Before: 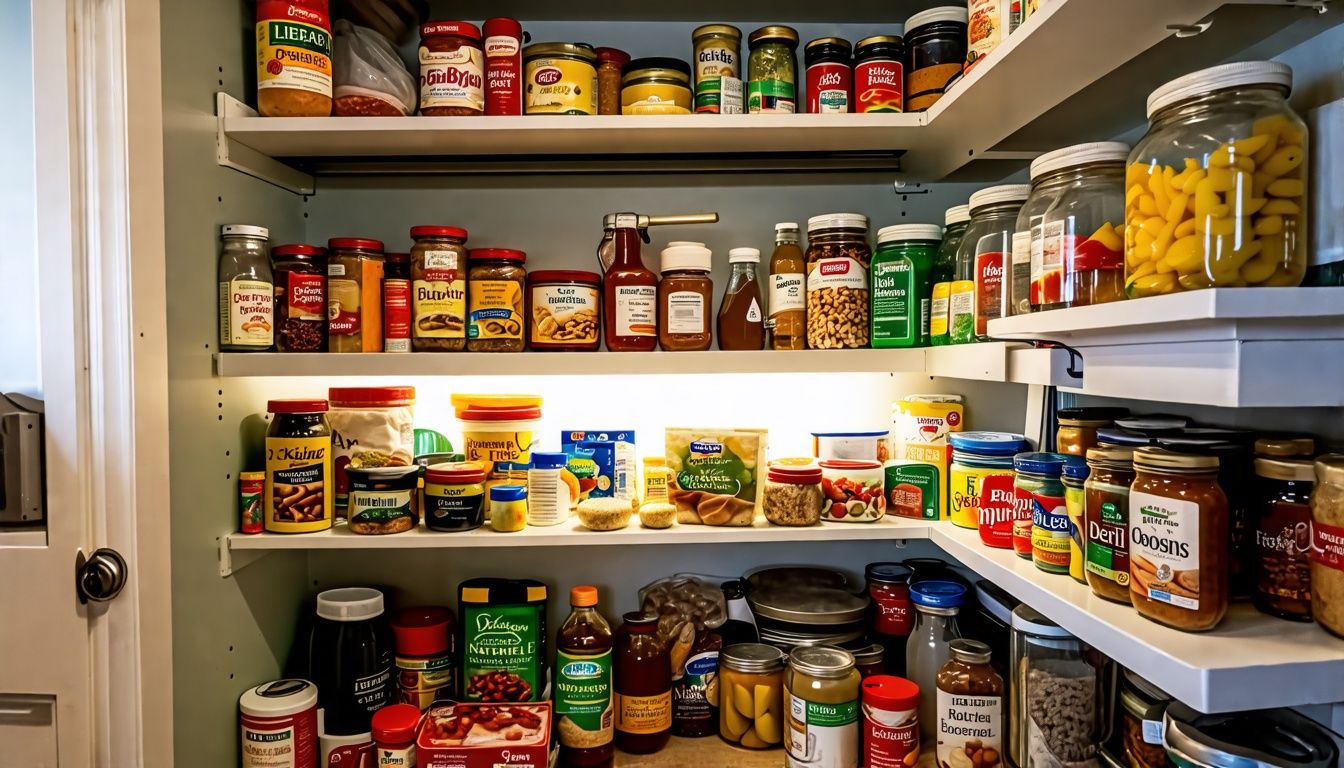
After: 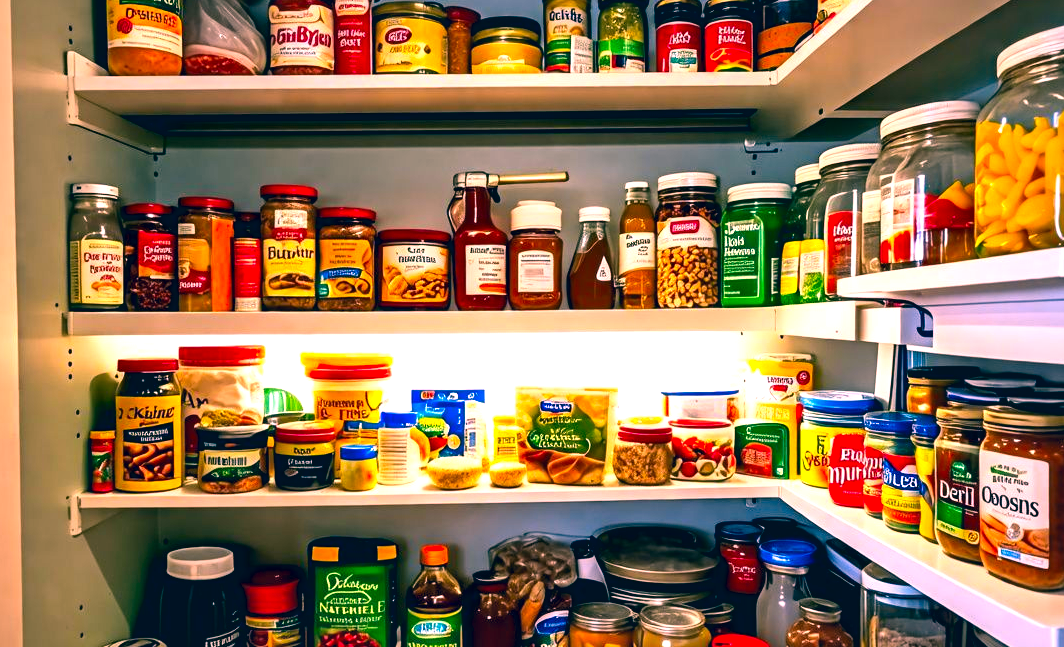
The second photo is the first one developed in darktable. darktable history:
color correction: highlights a* 17.03, highlights b* 0.205, shadows a* -15.38, shadows b* -14.56, saturation 1.5
exposure: exposure 0.636 EV, compensate highlight preservation false
shadows and highlights: radius 133.83, soften with gaussian
crop: left 11.225%, top 5.381%, right 9.565%, bottom 10.314%
local contrast: mode bilateral grid, contrast 25, coarseness 60, detail 151%, midtone range 0.2
